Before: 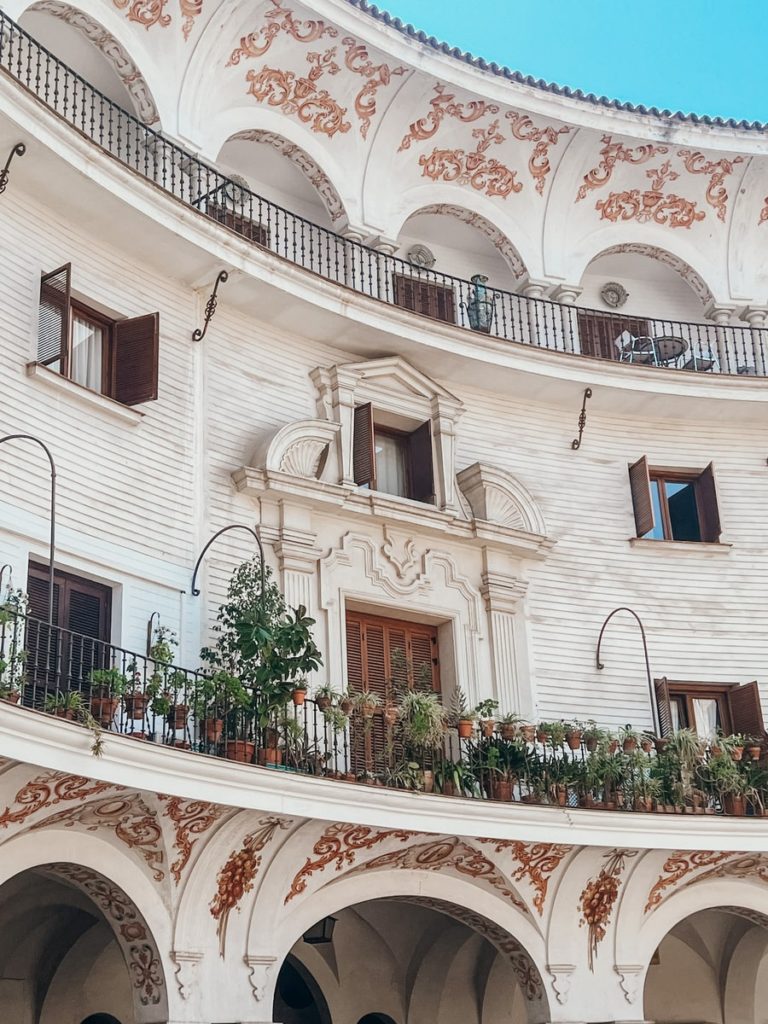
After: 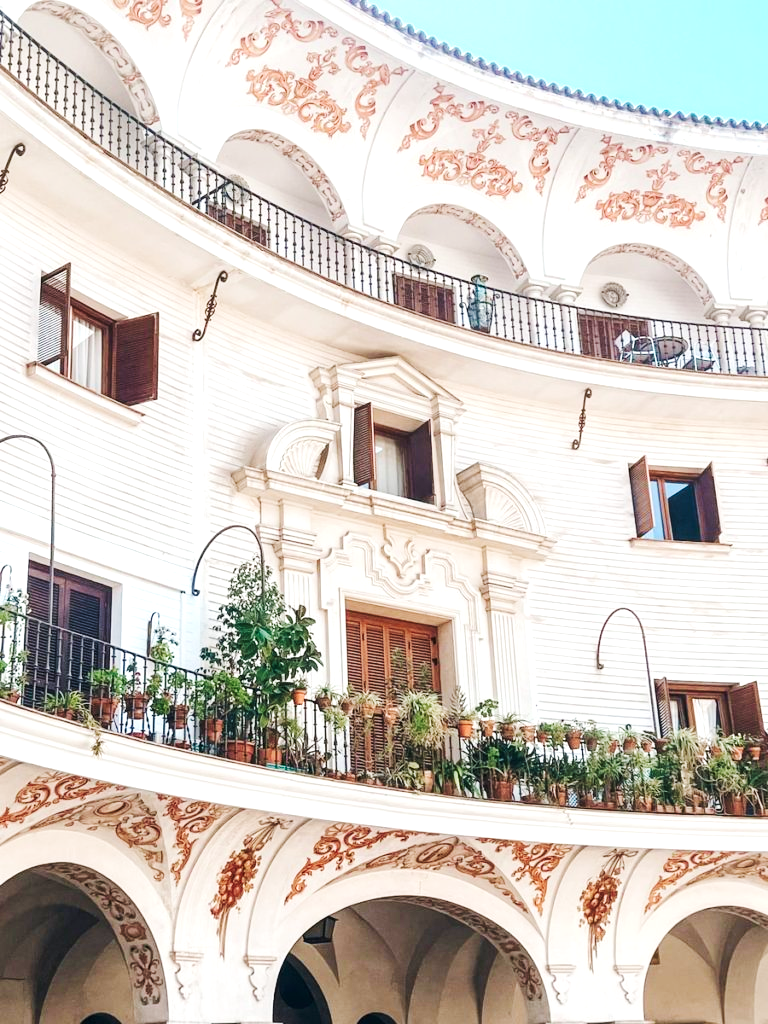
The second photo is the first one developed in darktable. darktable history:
velvia: strength 27.23%
exposure: exposure 0.72 EV, compensate highlight preservation false
tone curve: curves: ch0 [(0, 0) (0.071, 0.06) (0.253, 0.242) (0.437, 0.498) (0.55, 0.644) (0.657, 0.749) (0.823, 0.876) (1, 0.99)]; ch1 [(0, 0) (0.346, 0.307) (0.408, 0.369) (0.453, 0.457) (0.476, 0.489) (0.502, 0.493) (0.521, 0.515) (0.537, 0.531) (0.612, 0.641) (0.676, 0.728) (1, 1)]; ch2 [(0, 0) (0.346, 0.34) (0.434, 0.46) (0.485, 0.494) (0.5, 0.494) (0.511, 0.504) (0.537, 0.551) (0.579, 0.599) (0.625, 0.686) (1, 1)], preserve colors none
